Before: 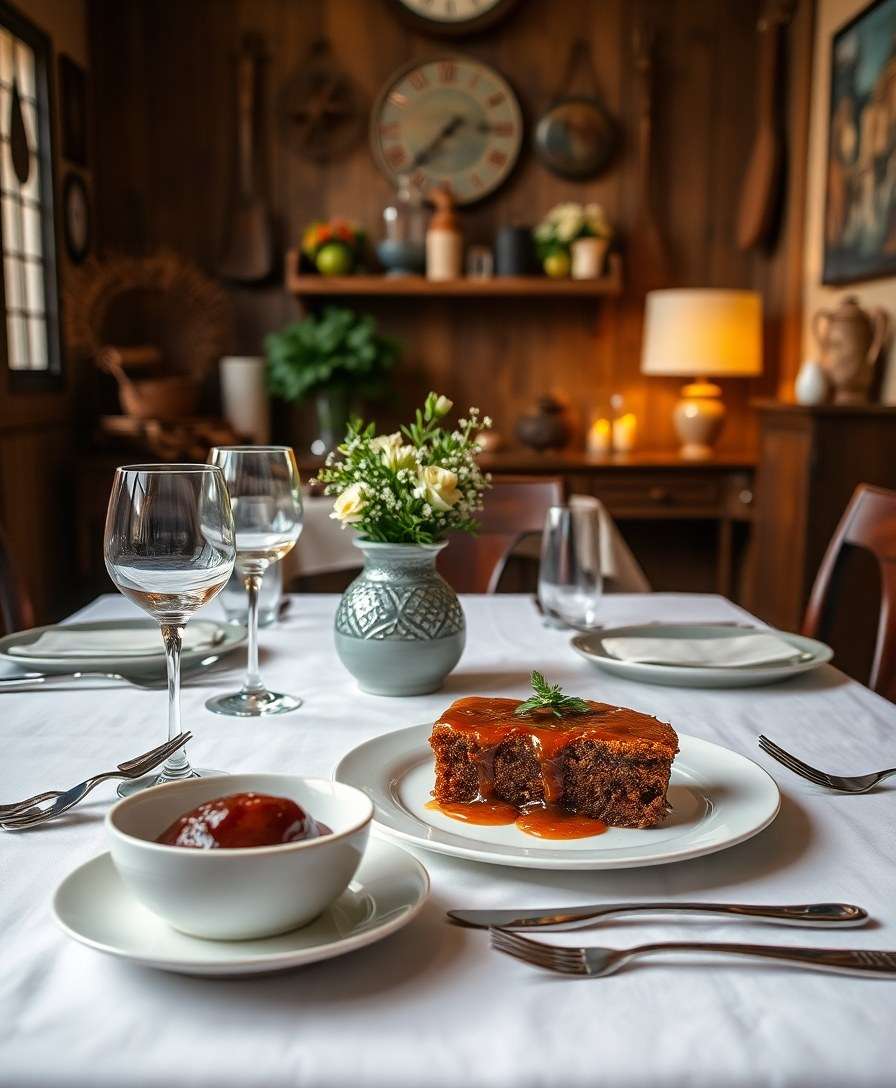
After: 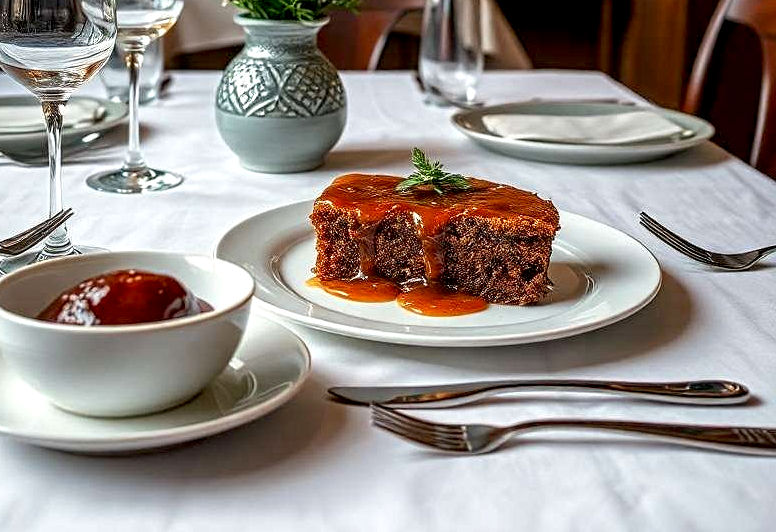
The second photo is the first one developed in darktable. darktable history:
contrast equalizer: y [[0.5, 0.5, 0.5, 0.539, 0.64, 0.611], [0.5 ×6], [0.5 ×6], [0 ×6], [0 ×6]]
crop and rotate: left 13.306%, top 48.129%, bottom 2.928%
exposure: black level correction 0.007, exposure 0.159 EV, compensate highlight preservation false
